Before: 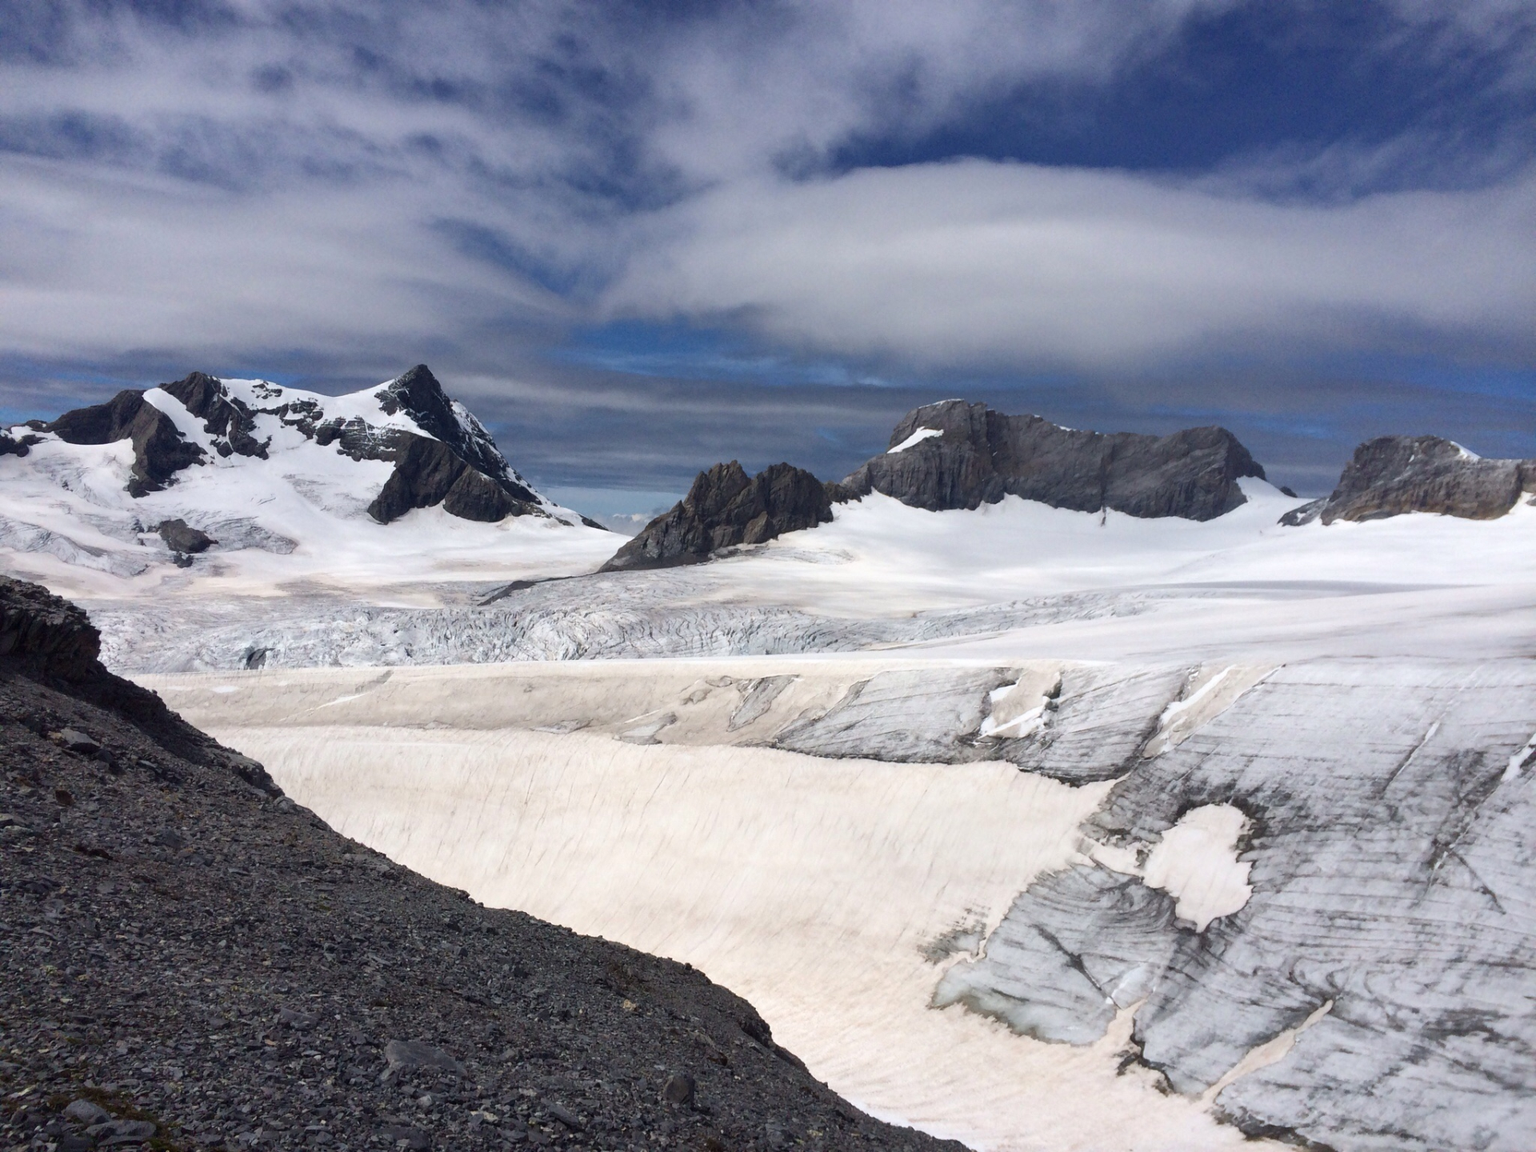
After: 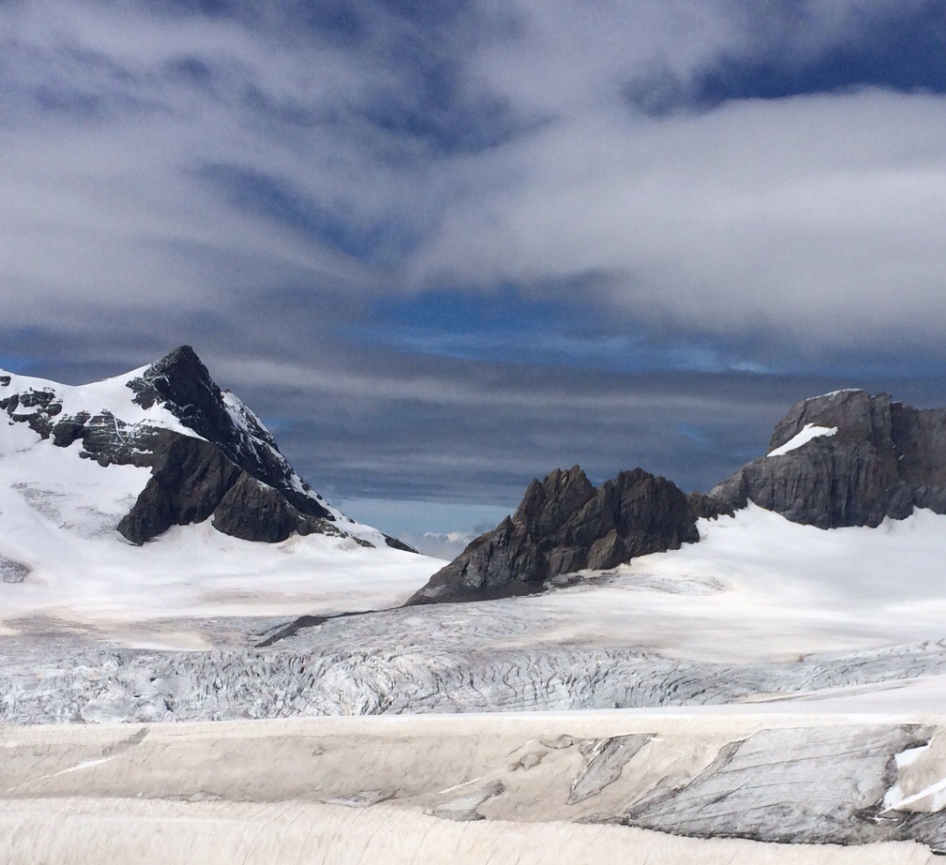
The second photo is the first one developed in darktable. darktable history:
tone equalizer: on, module defaults
crop: left 17.835%, top 7.675%, right 32.881%, bottom 32.213%
